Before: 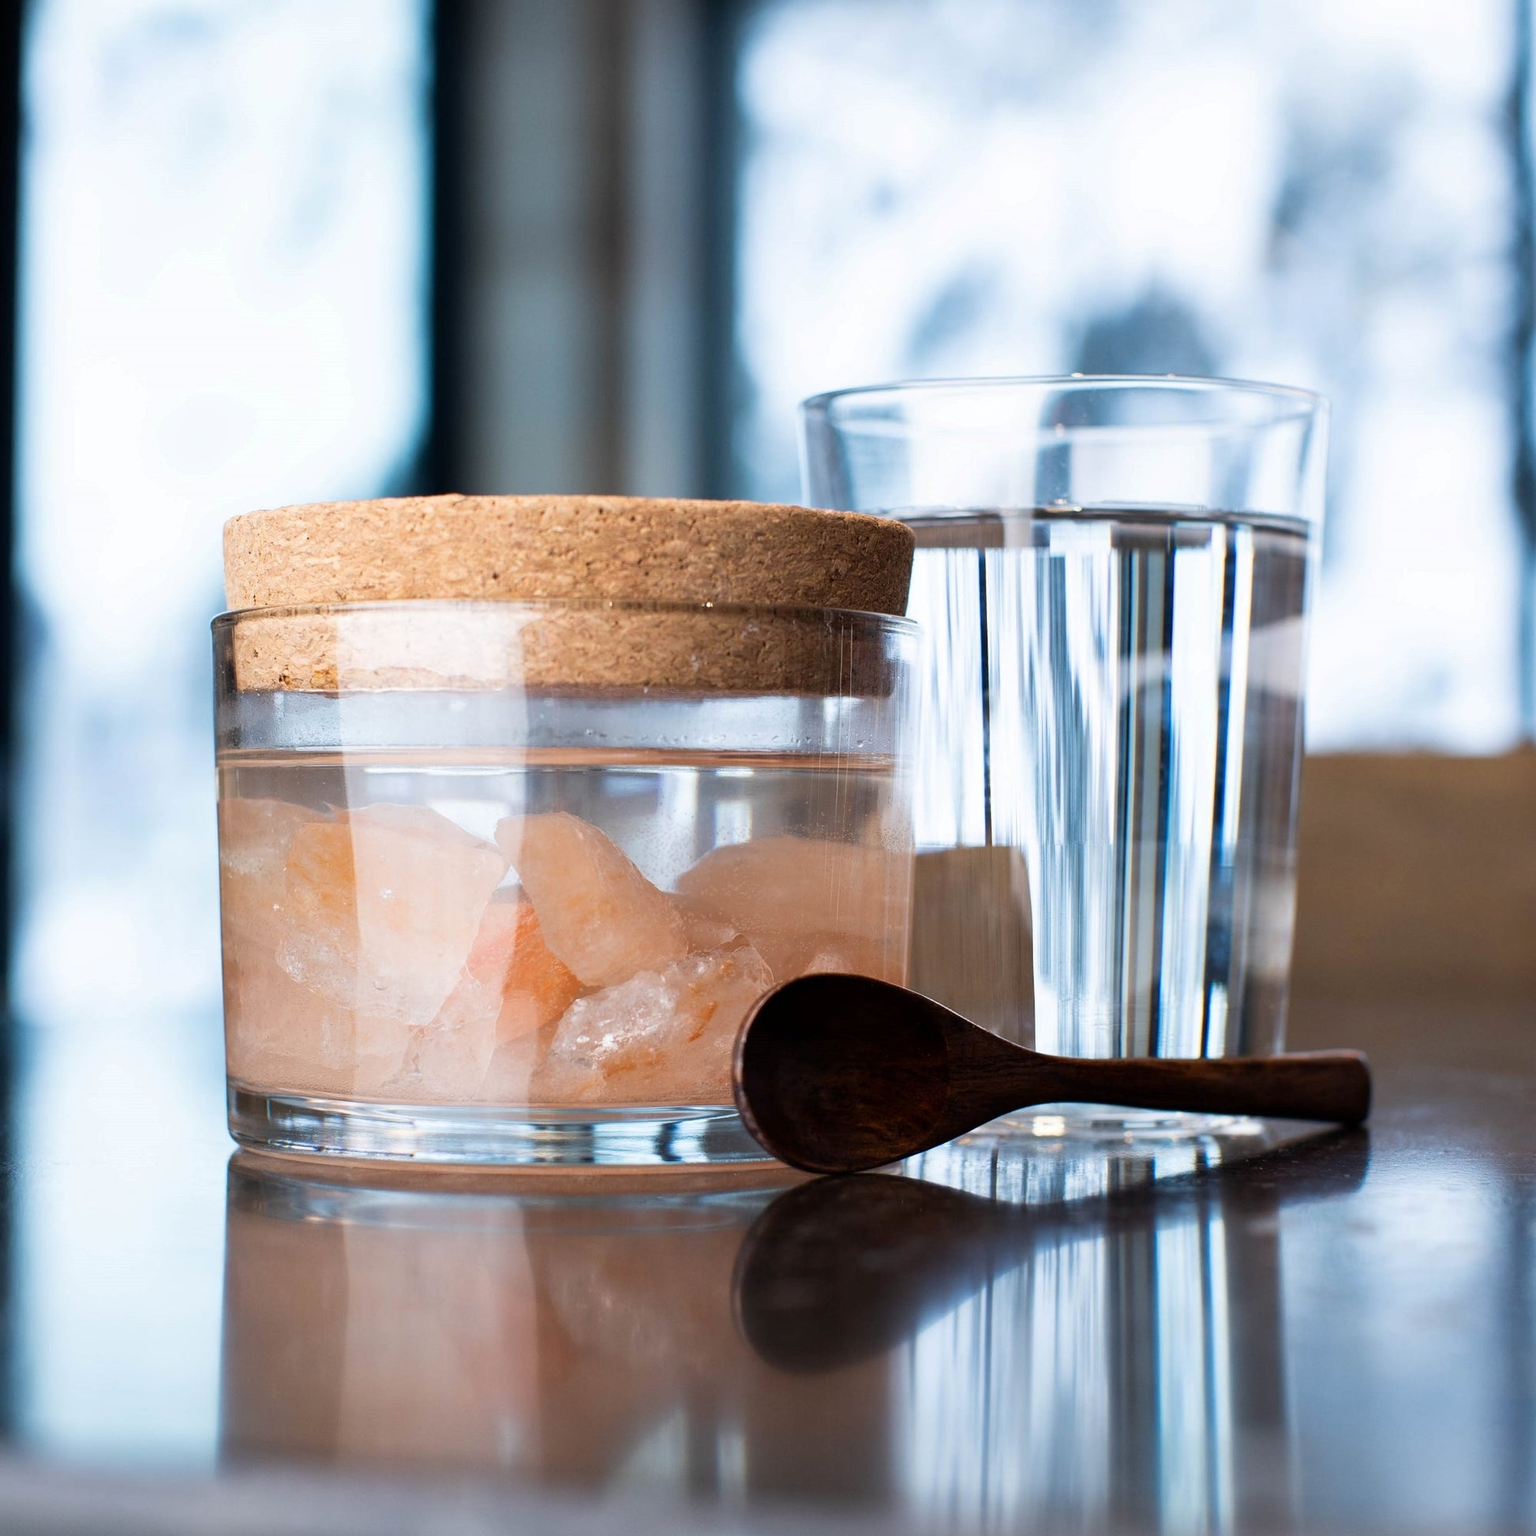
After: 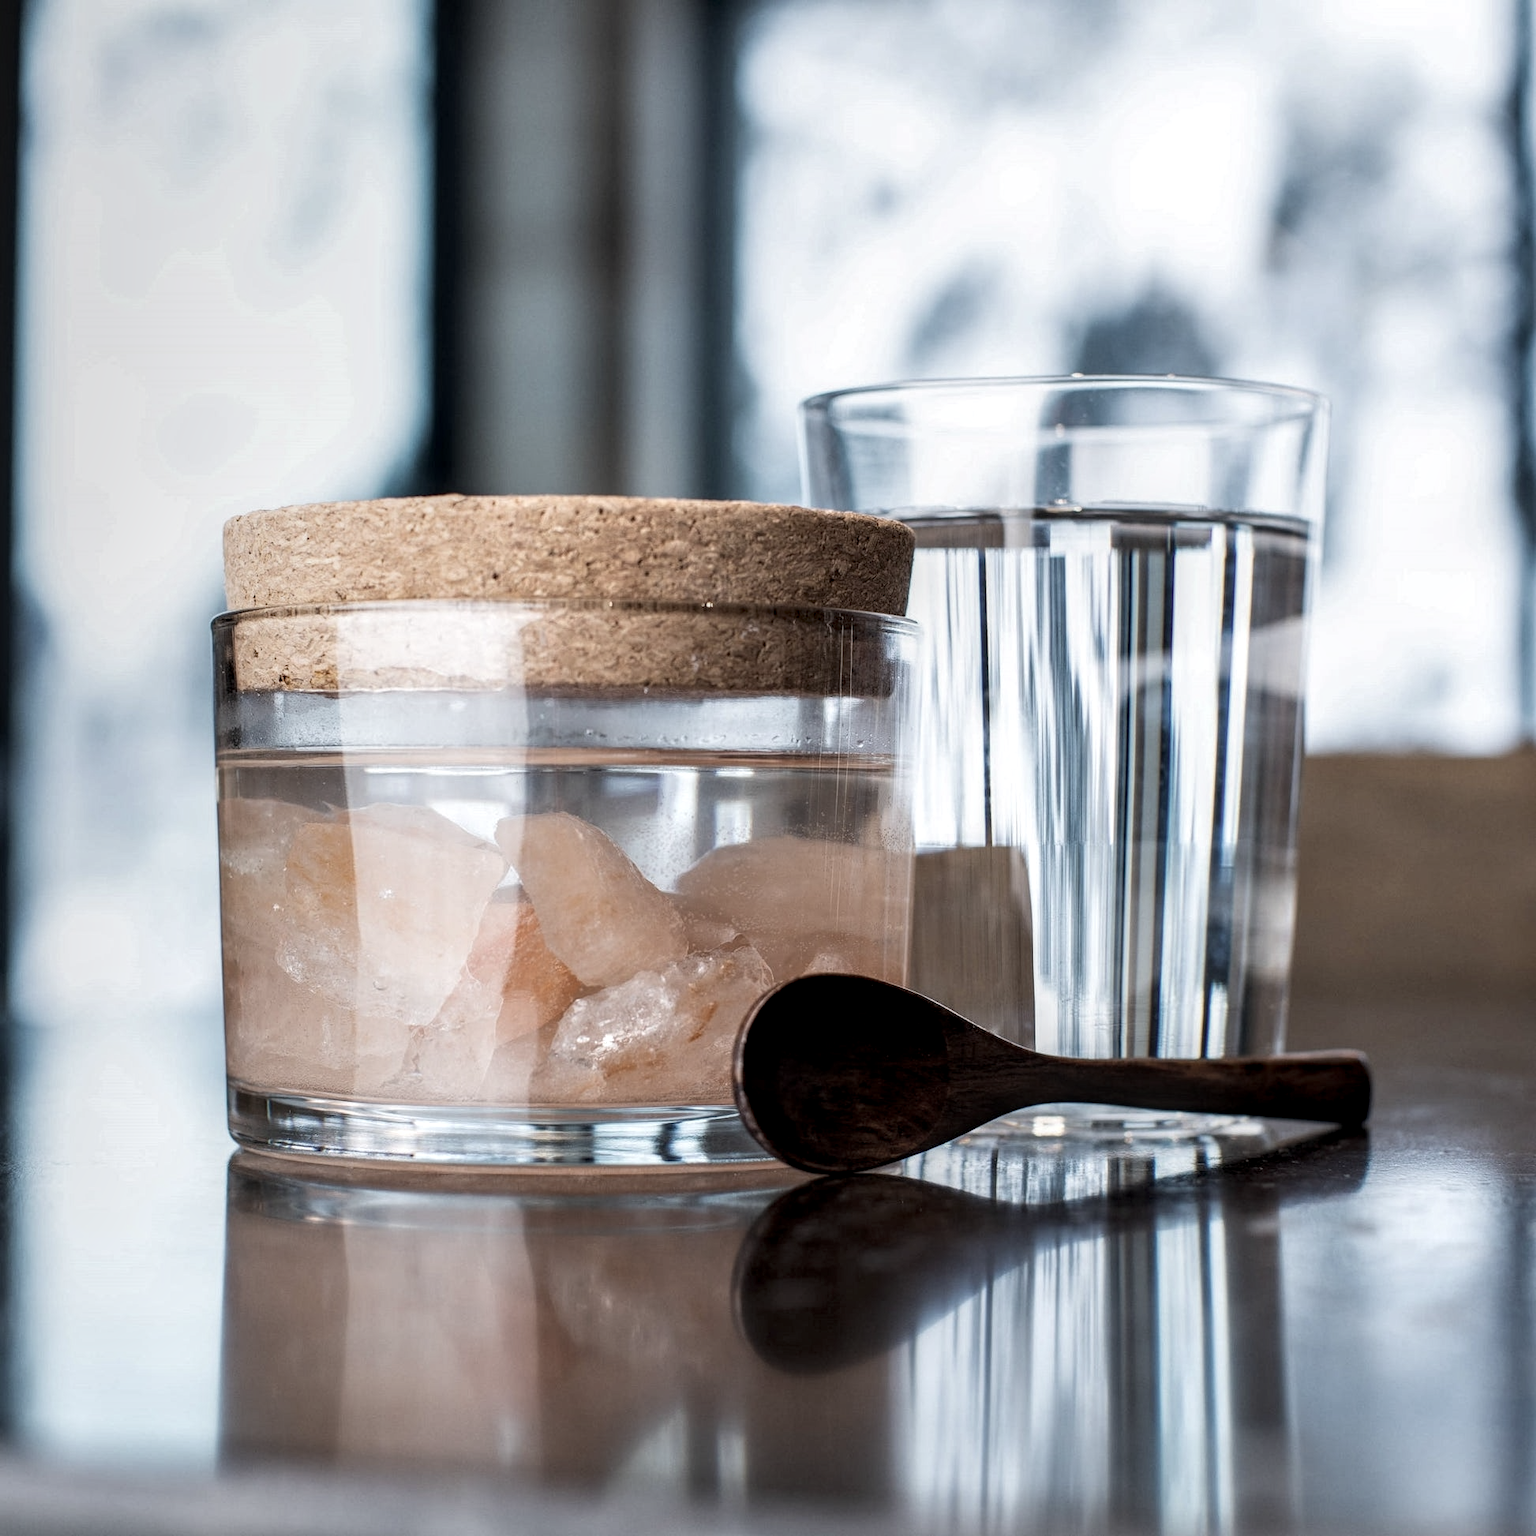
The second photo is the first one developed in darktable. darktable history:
local contrast: highlights 20%, detail 150%
contrast brightness saturation: contrast -0.05, saturation -0.41
